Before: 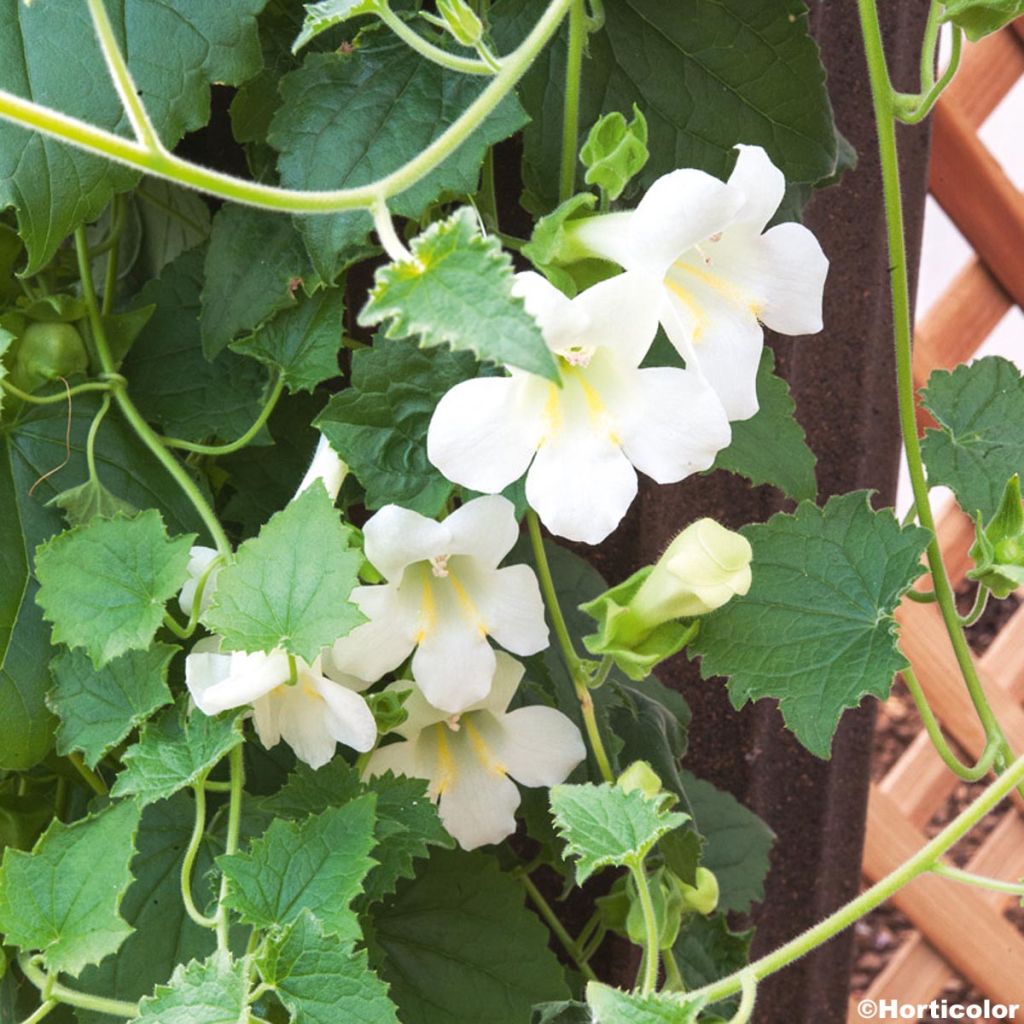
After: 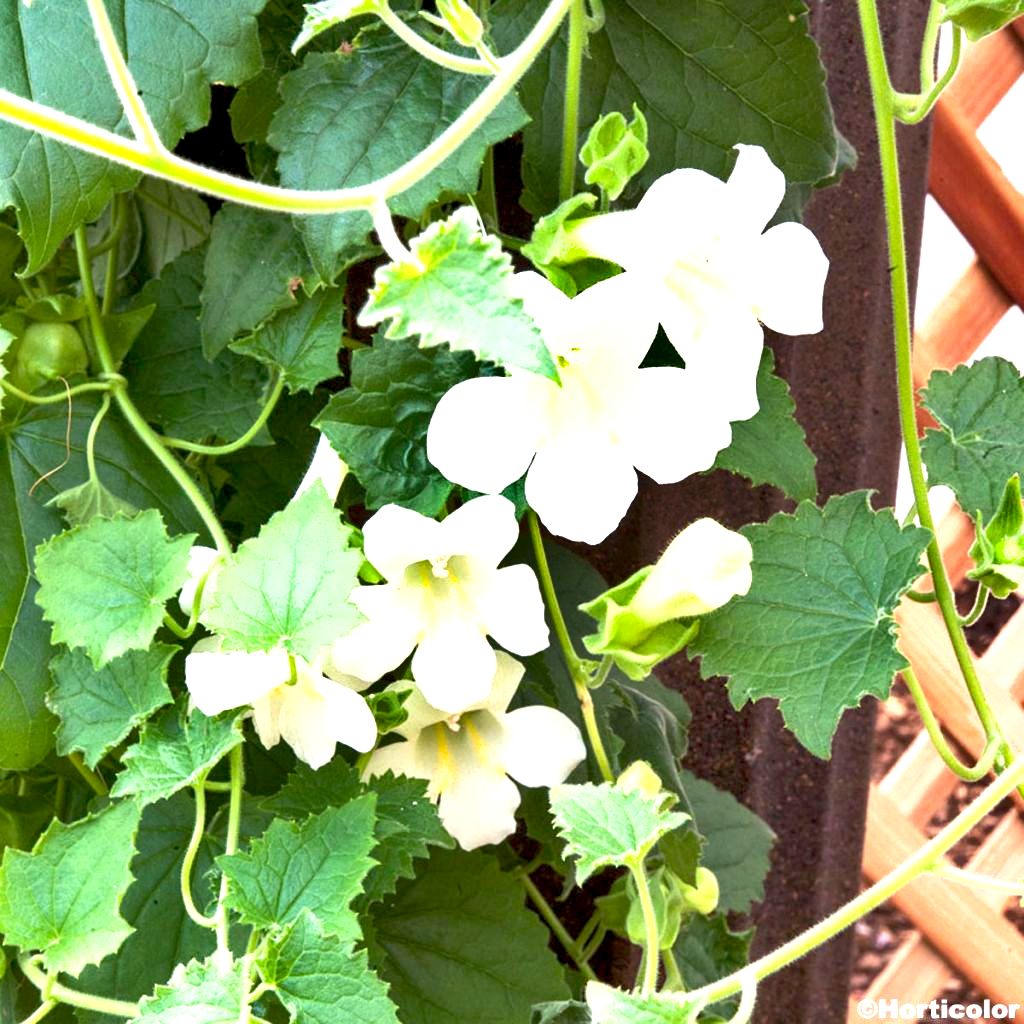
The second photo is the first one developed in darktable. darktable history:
shadows and highlights: soften with gaussian
exposure: black level correction 0.011, exposure 1.075 EV, compensate highlight preservation false
